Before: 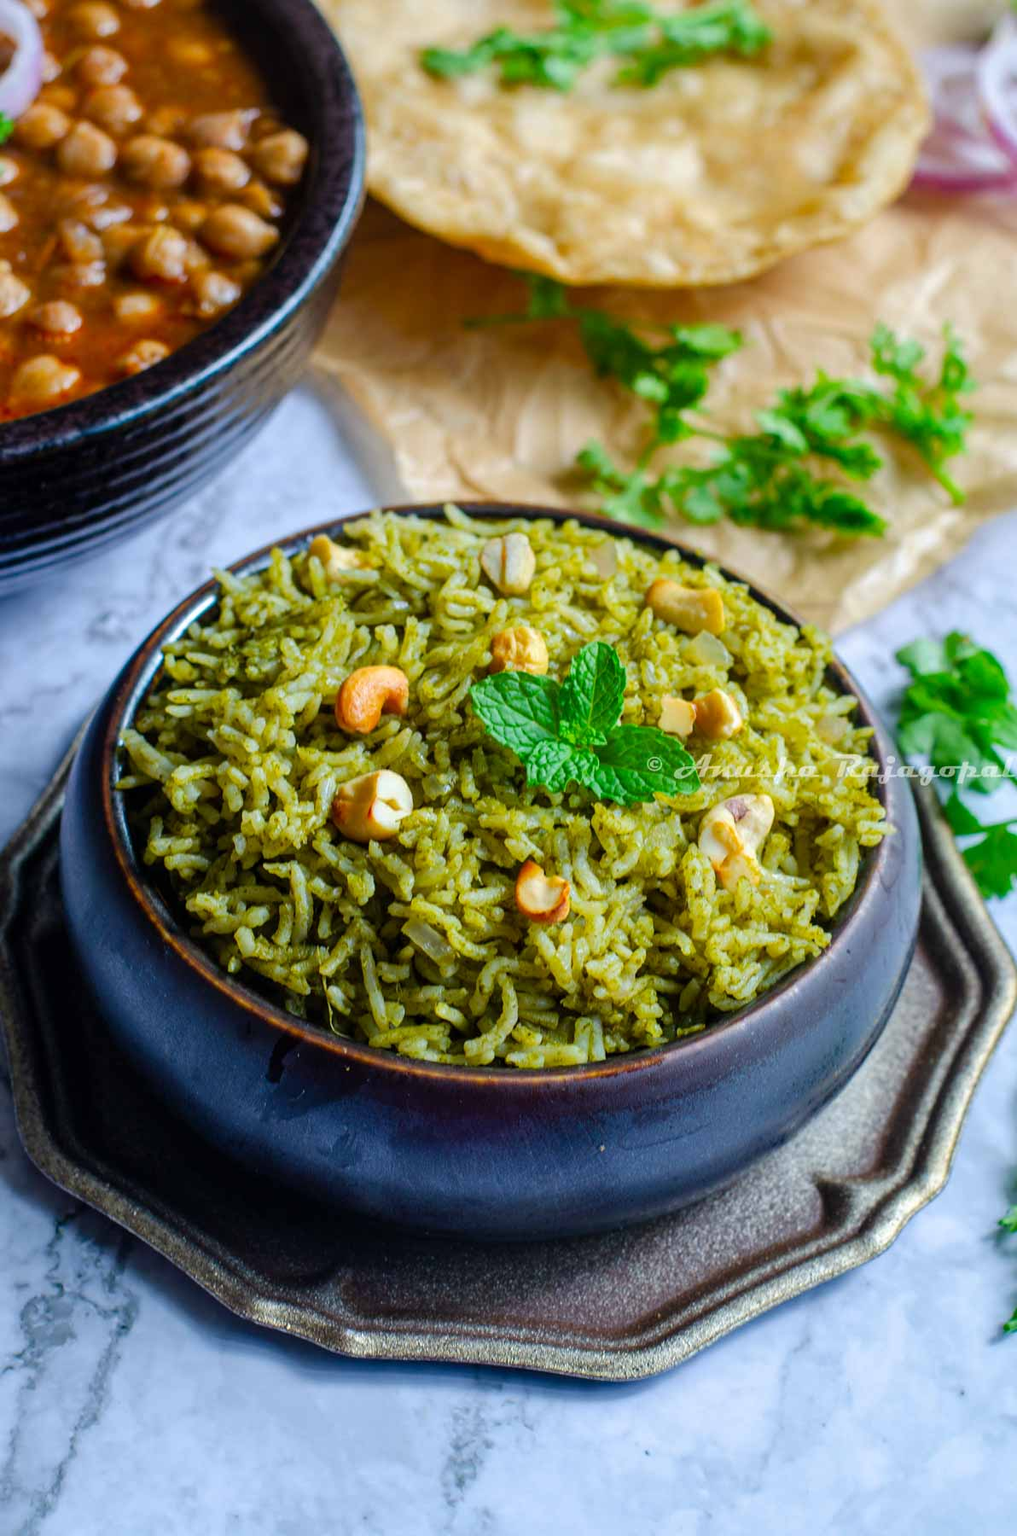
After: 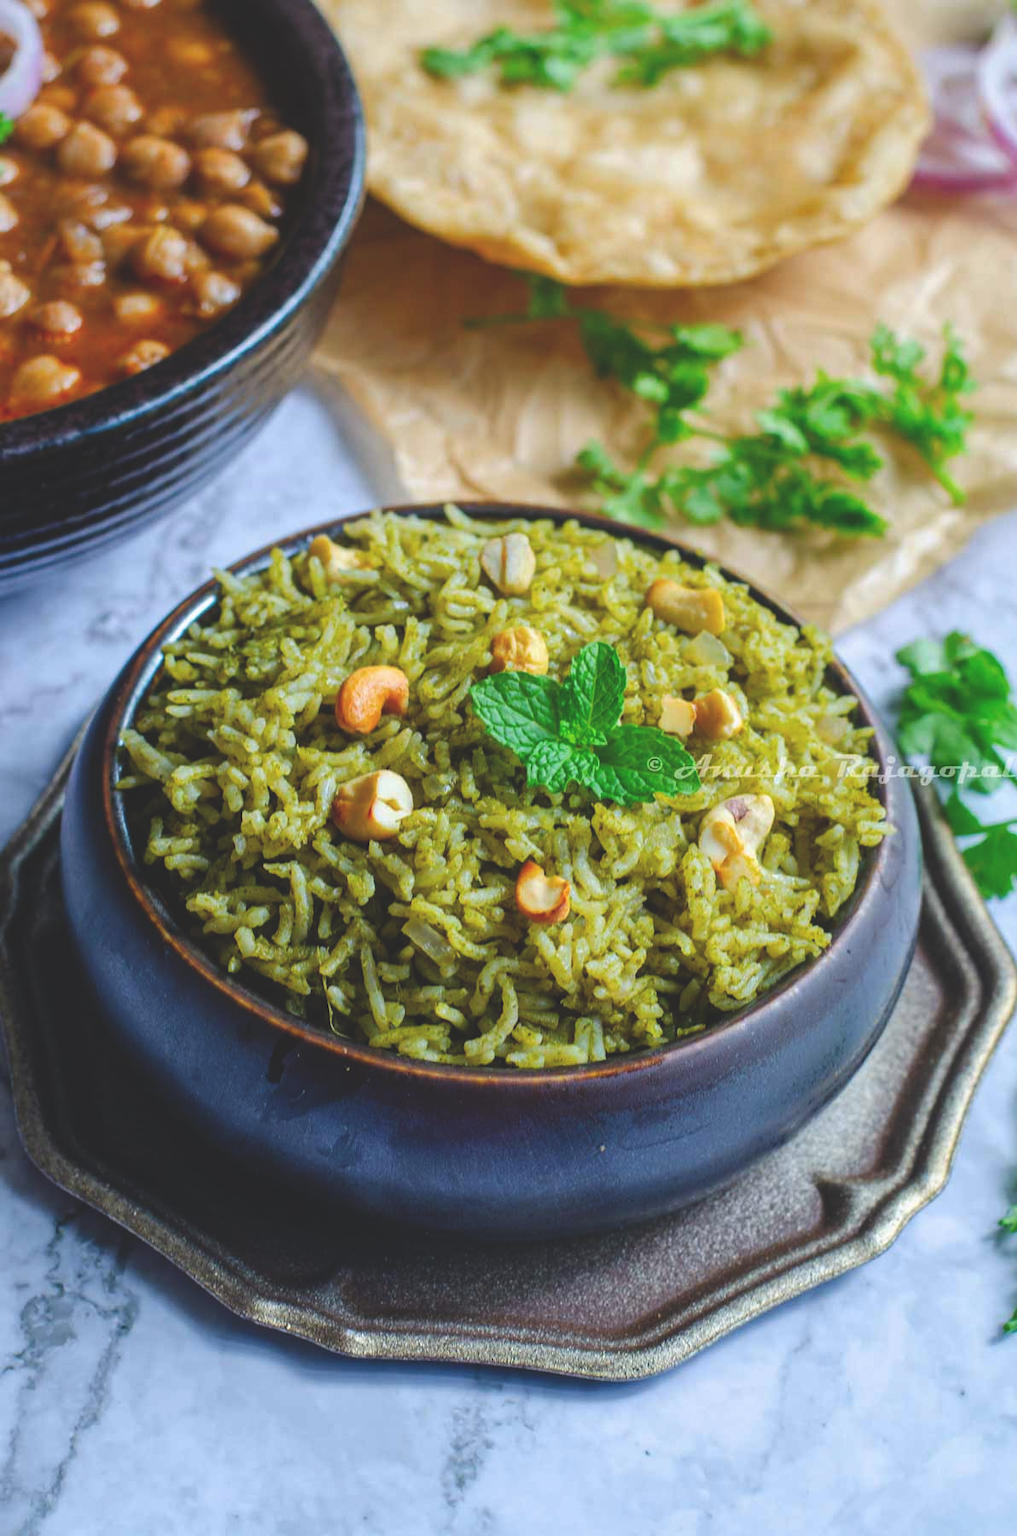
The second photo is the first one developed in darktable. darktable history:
exposure: black level correction -0.021, exposure -0.033 EV, compensate highlight preservation false
